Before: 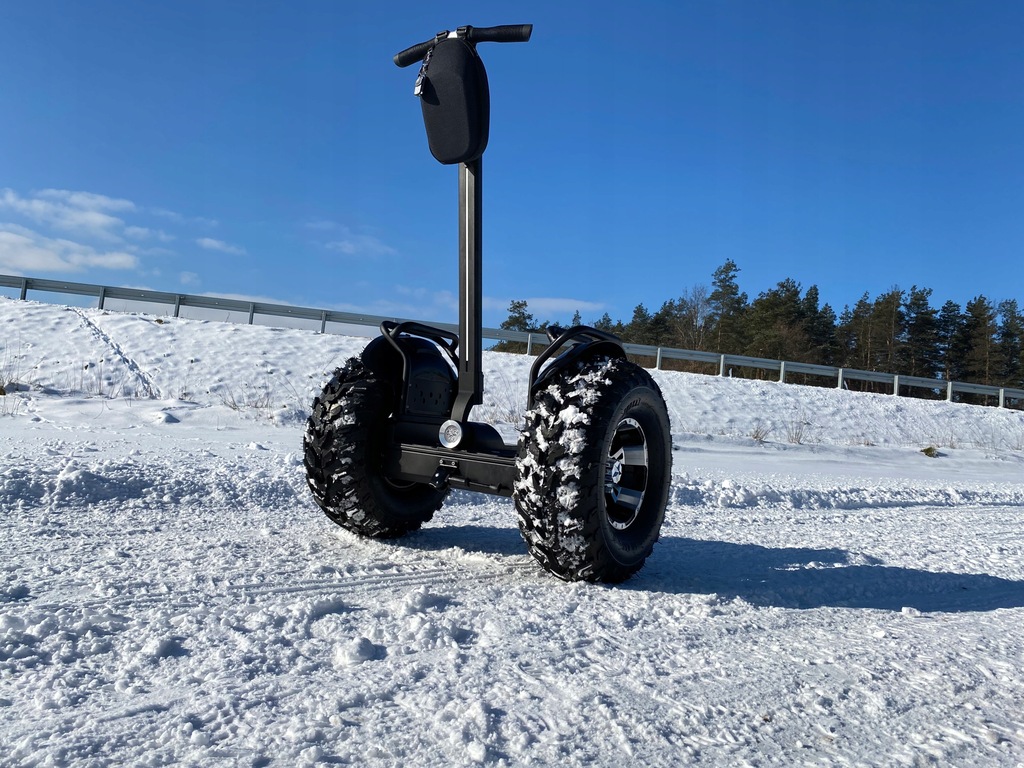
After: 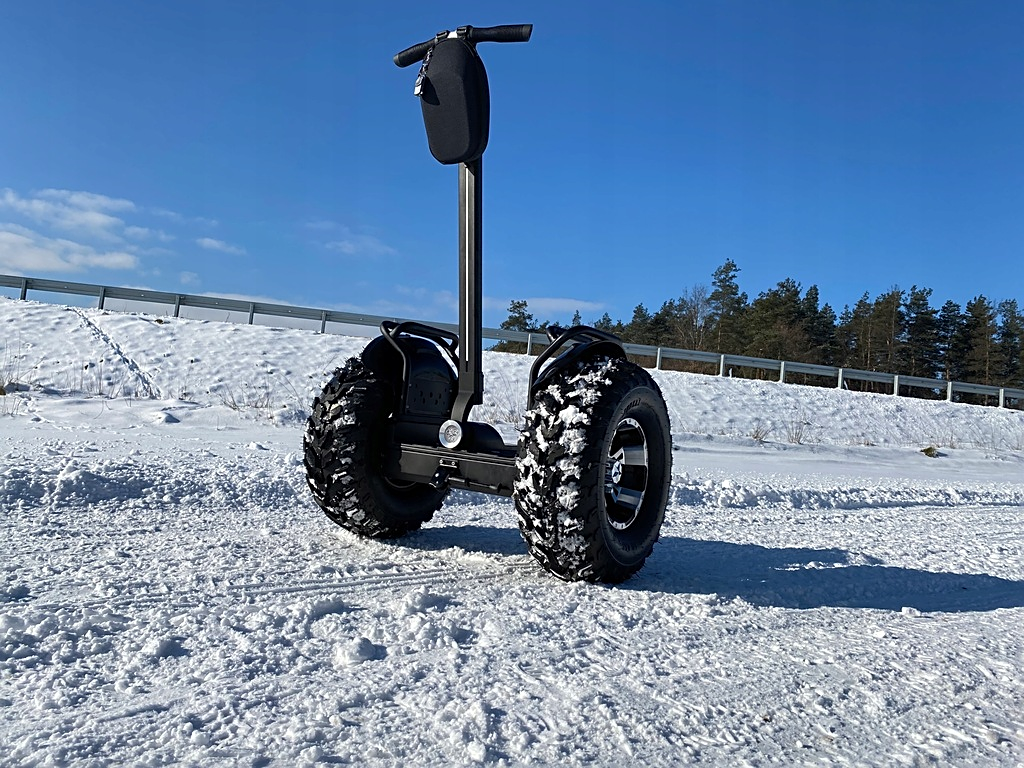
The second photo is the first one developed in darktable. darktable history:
shadows and highlights: shadows 25.83, highlights -24.09
sharpen: amount 0.49
